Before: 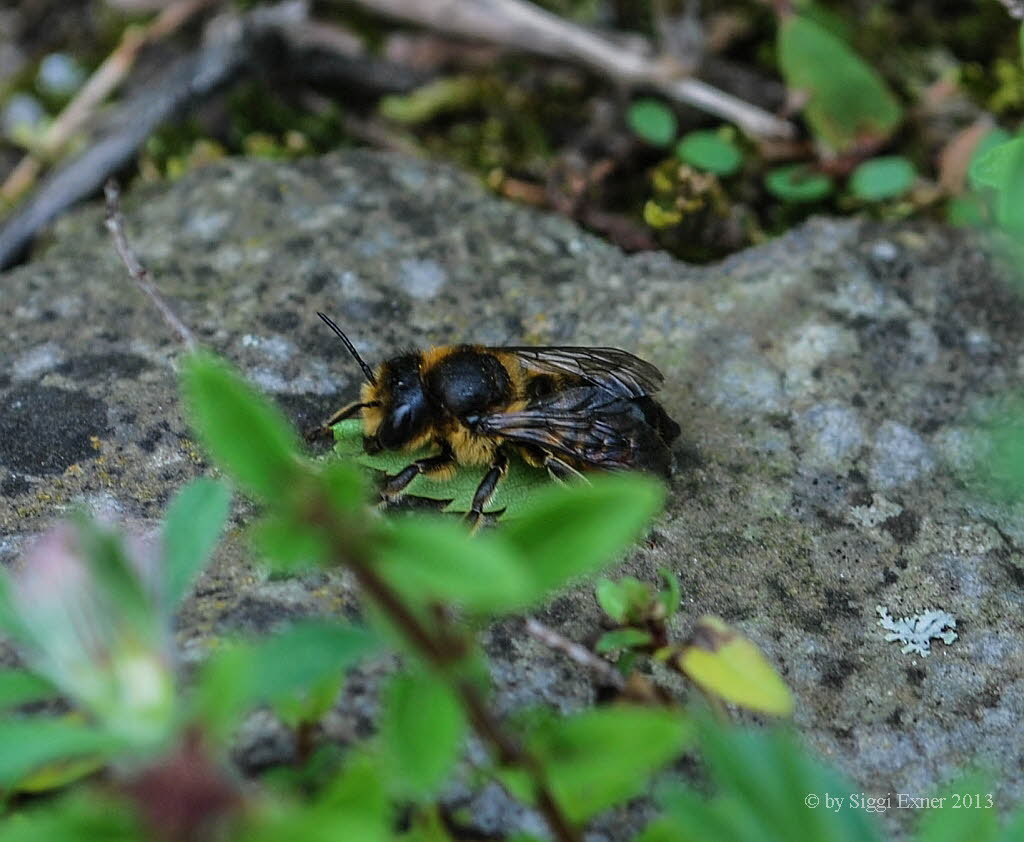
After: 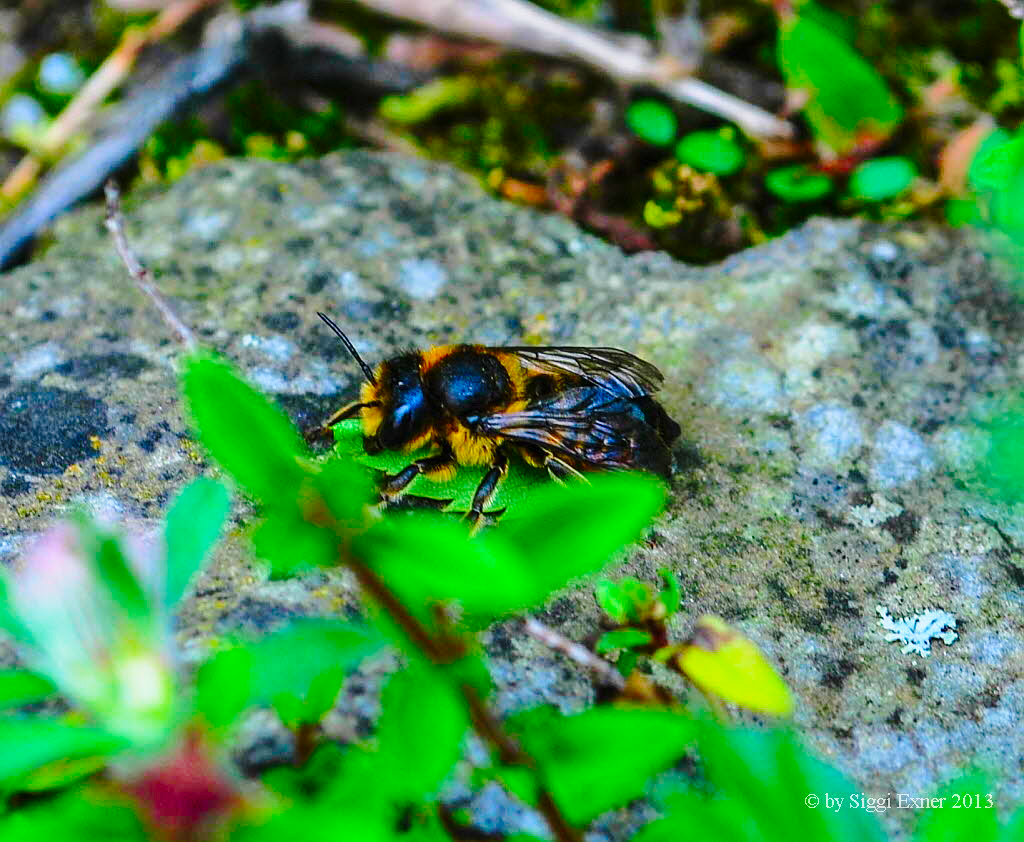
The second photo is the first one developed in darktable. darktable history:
color correction: saturation 2.15
base curve: curves: ch0 [(0, 0) (0.028, 0.03) (0.121, 0.232) (0.46, 0.748) (0.859, 0.968) (1, 1)], preserve colors none
